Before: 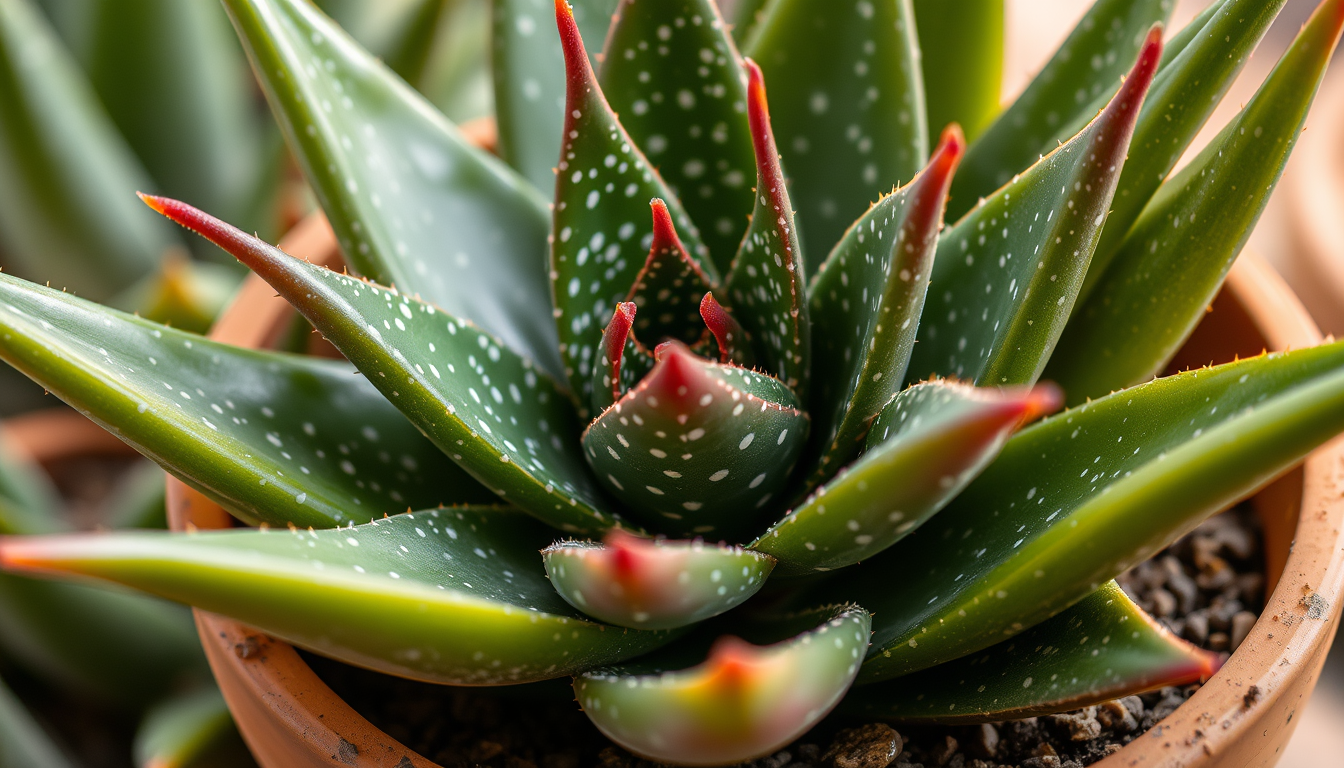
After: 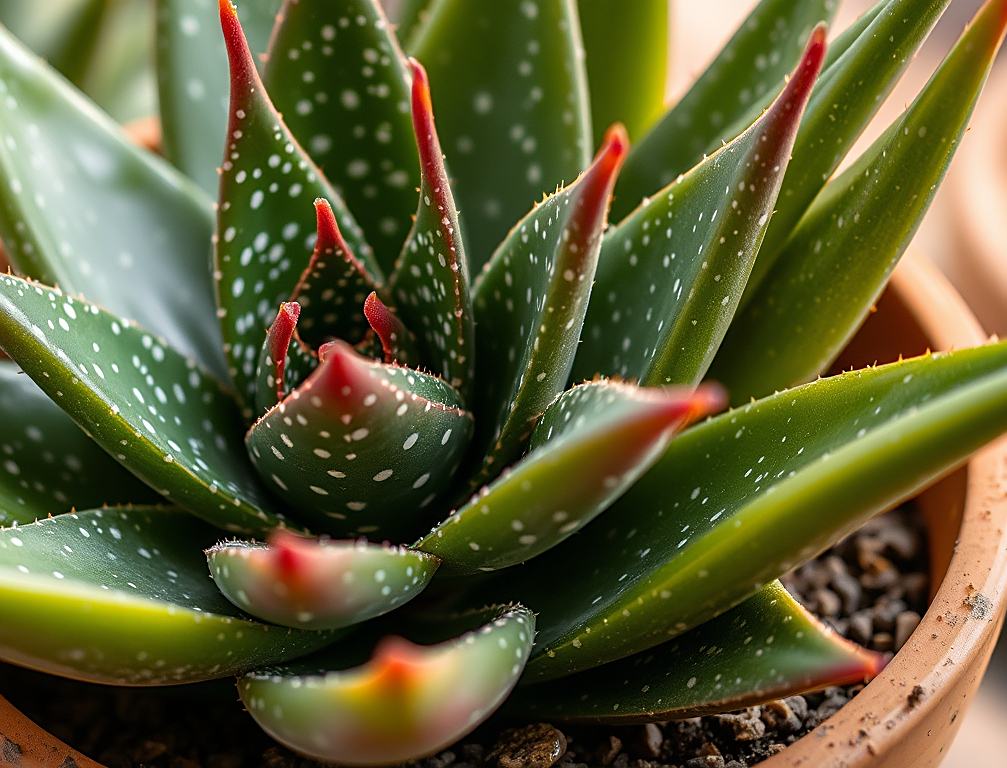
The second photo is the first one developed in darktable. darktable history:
crop and rotate: left 25.009%
sharpen: on, module defaults
base curve: preserve colors none
